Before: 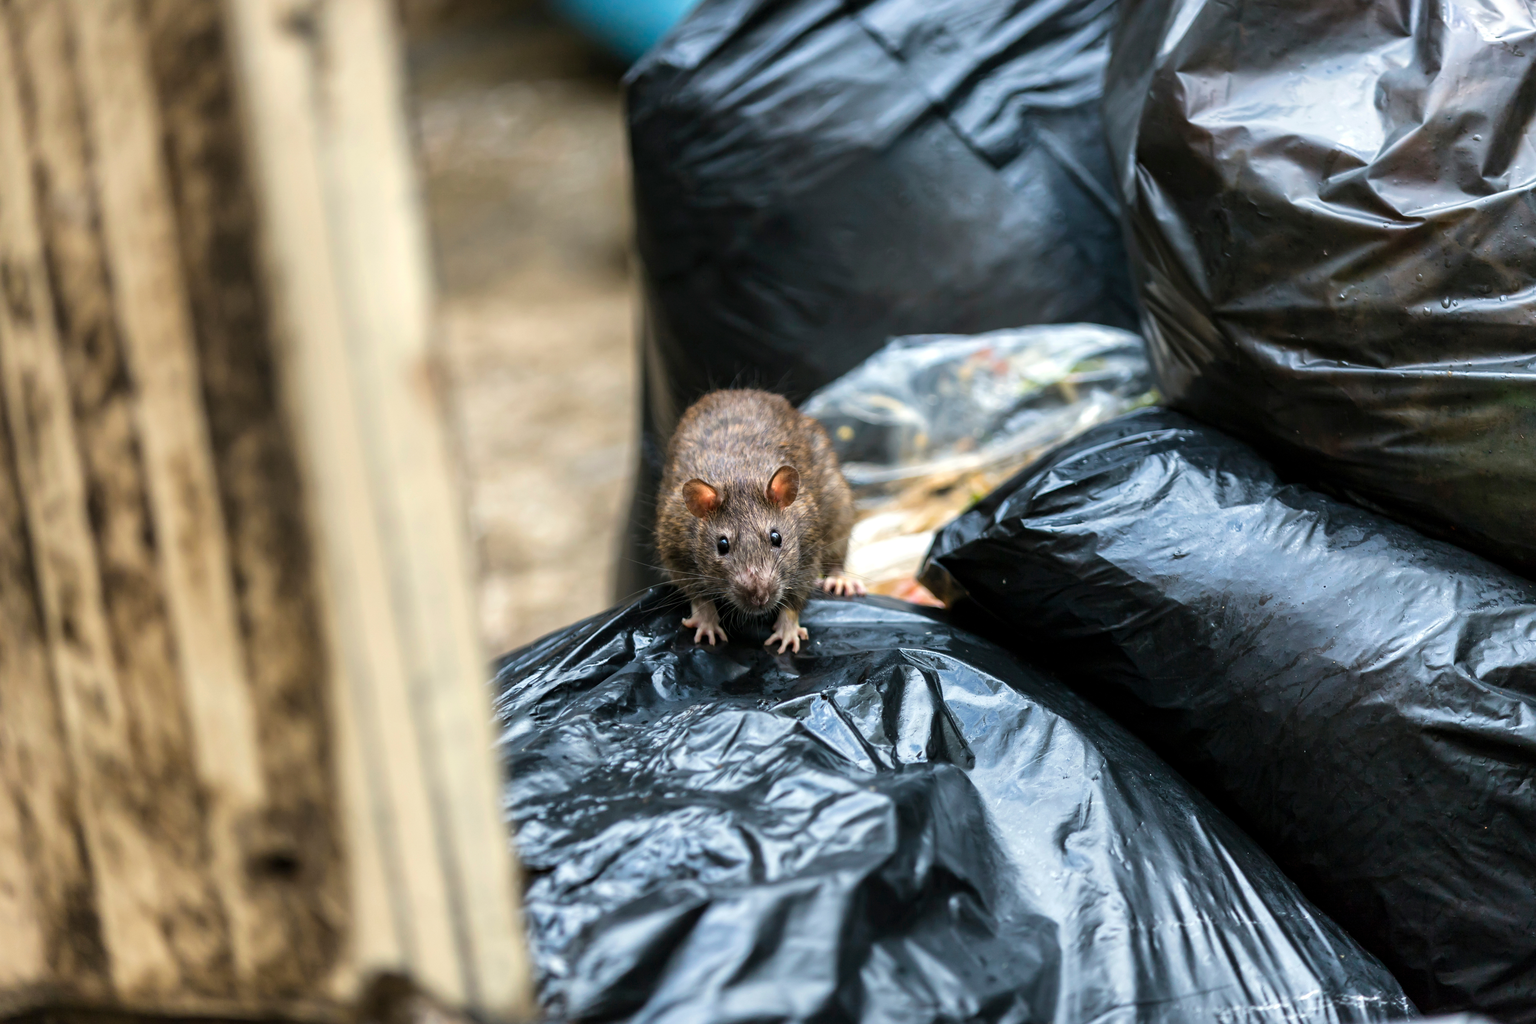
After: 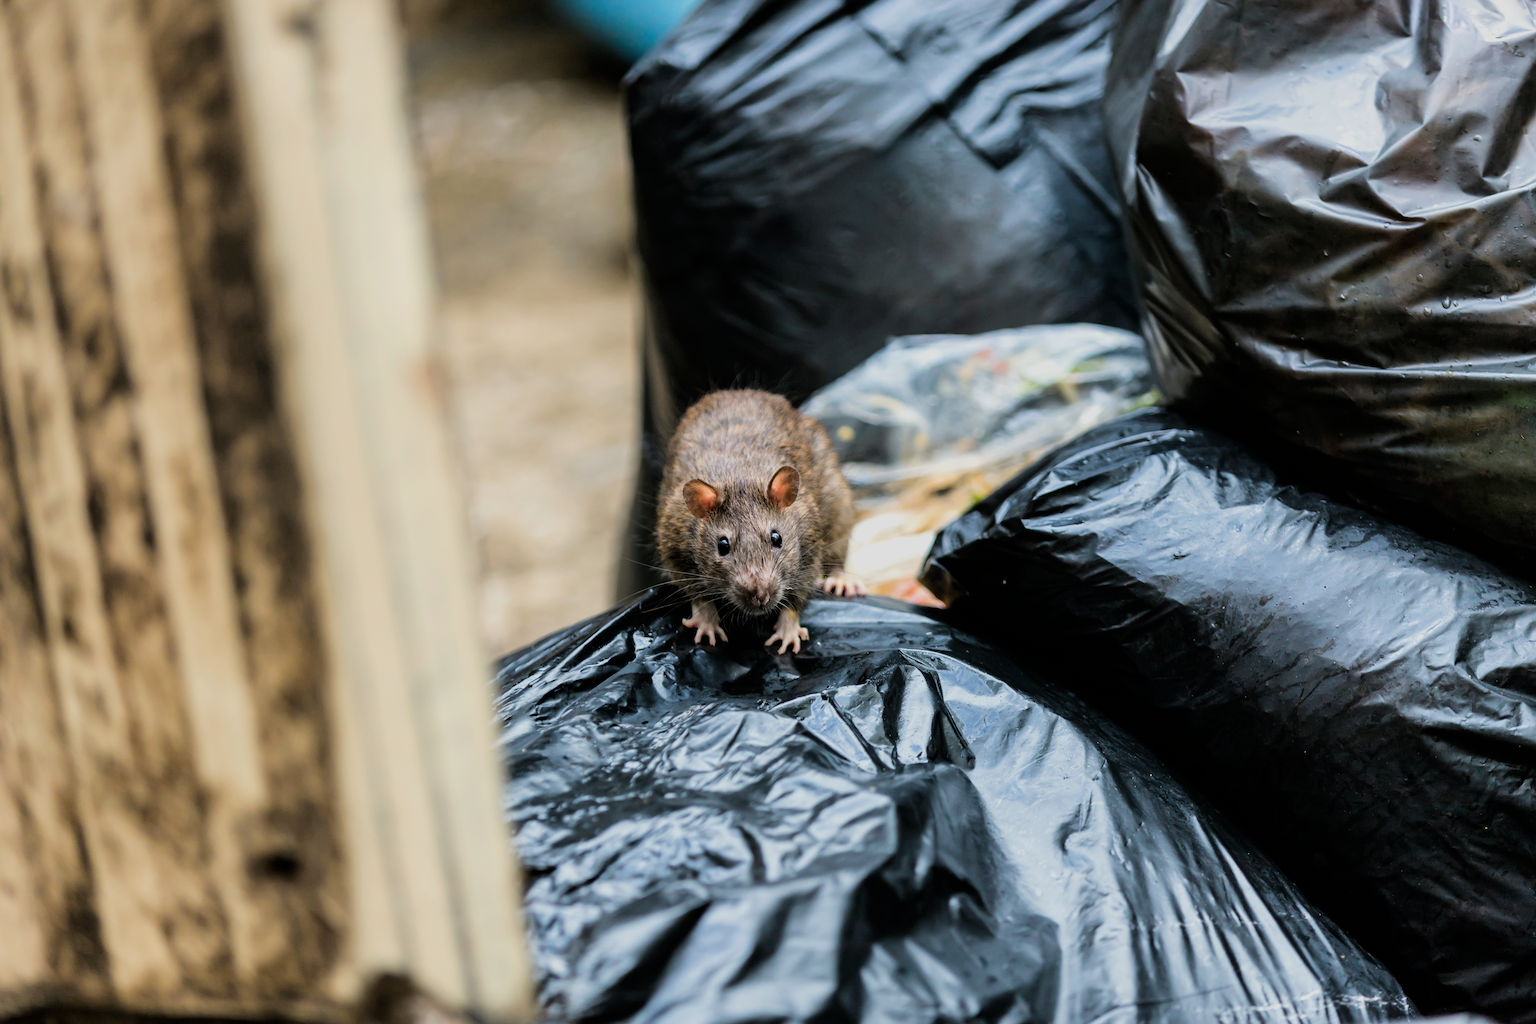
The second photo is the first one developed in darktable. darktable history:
filmic rgb: black relative exposure -7.65 EV, white relative exposure 4.56 EV, hardness 3.61, contrast 1.056
exposure: exposure 0.223 EV, compensate highlight preservation false
